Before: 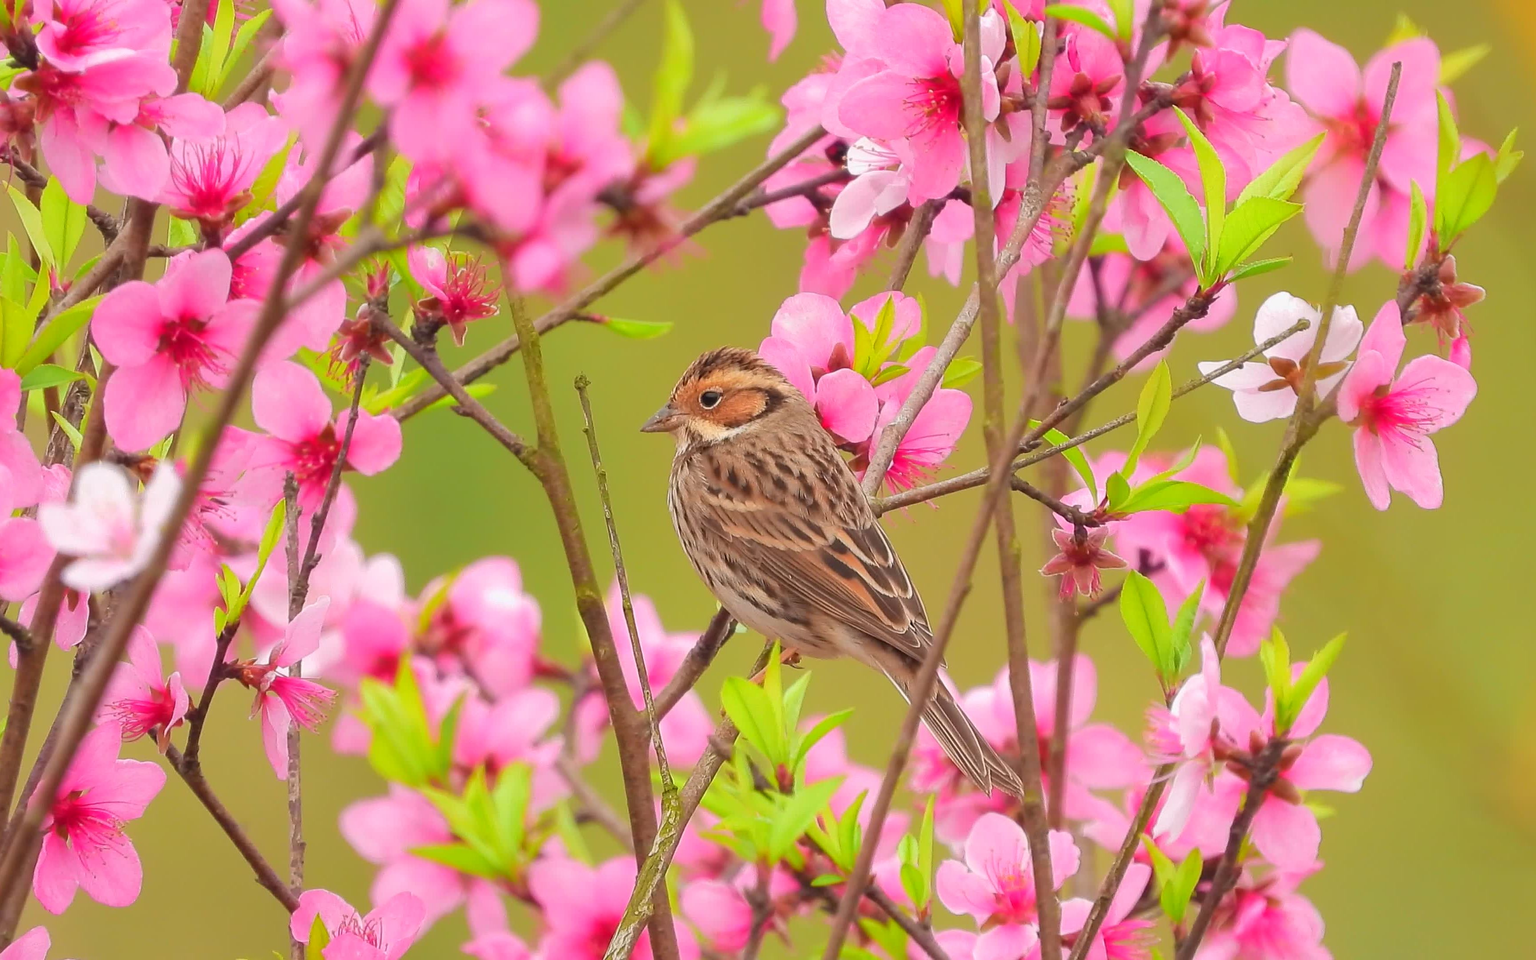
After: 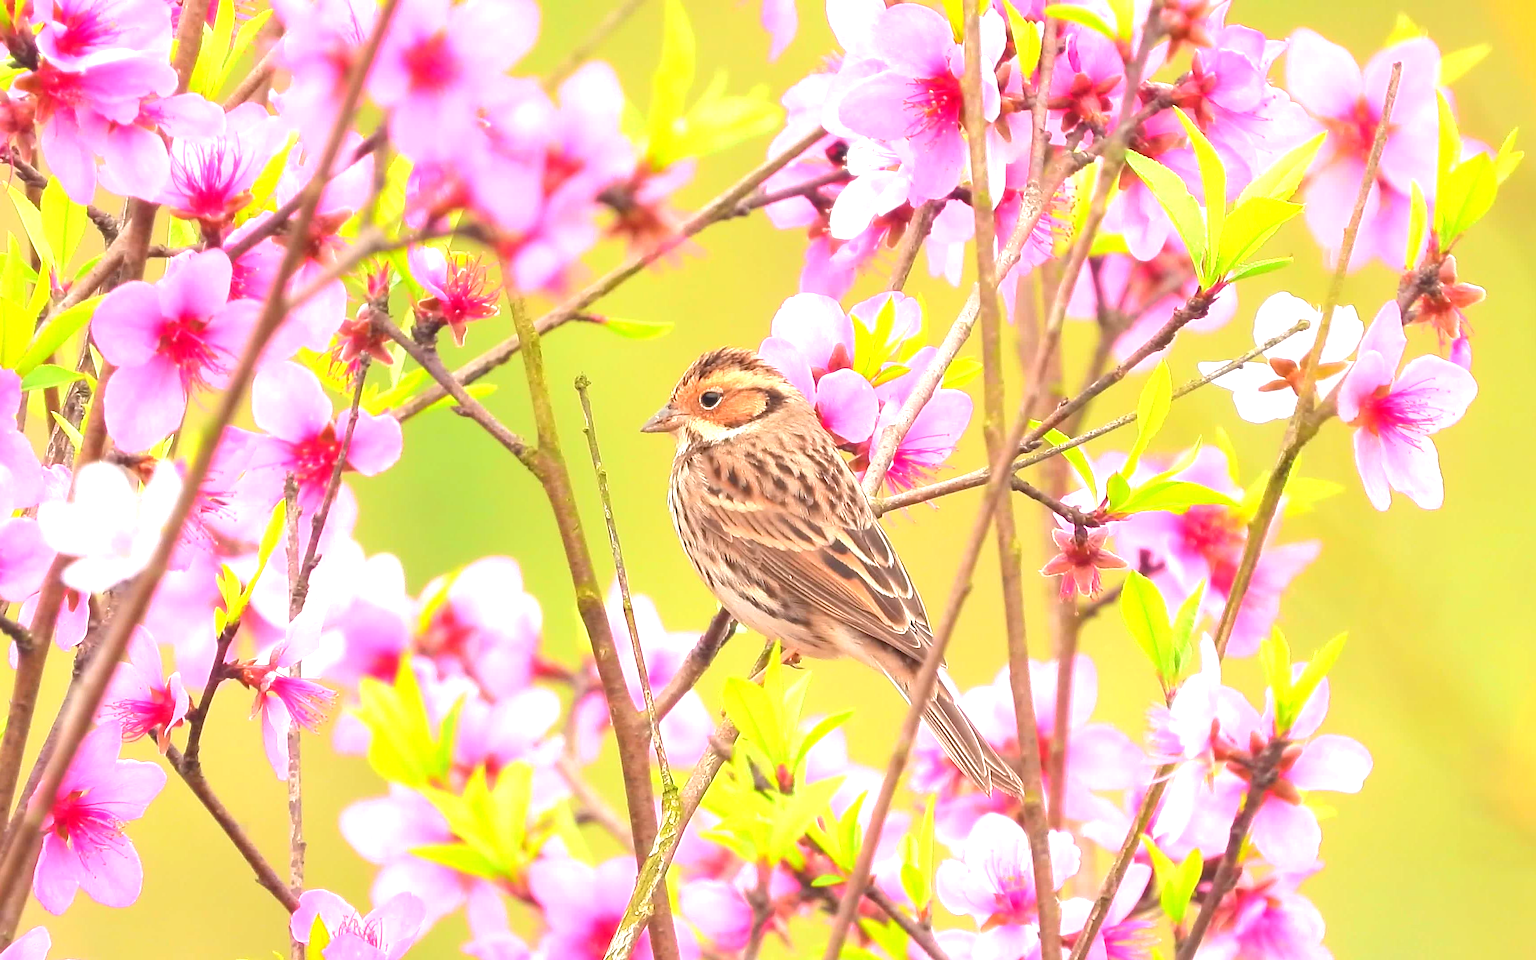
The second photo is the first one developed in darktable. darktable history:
exposure: exposure 1.218 EV, compensate highlight preservation false
